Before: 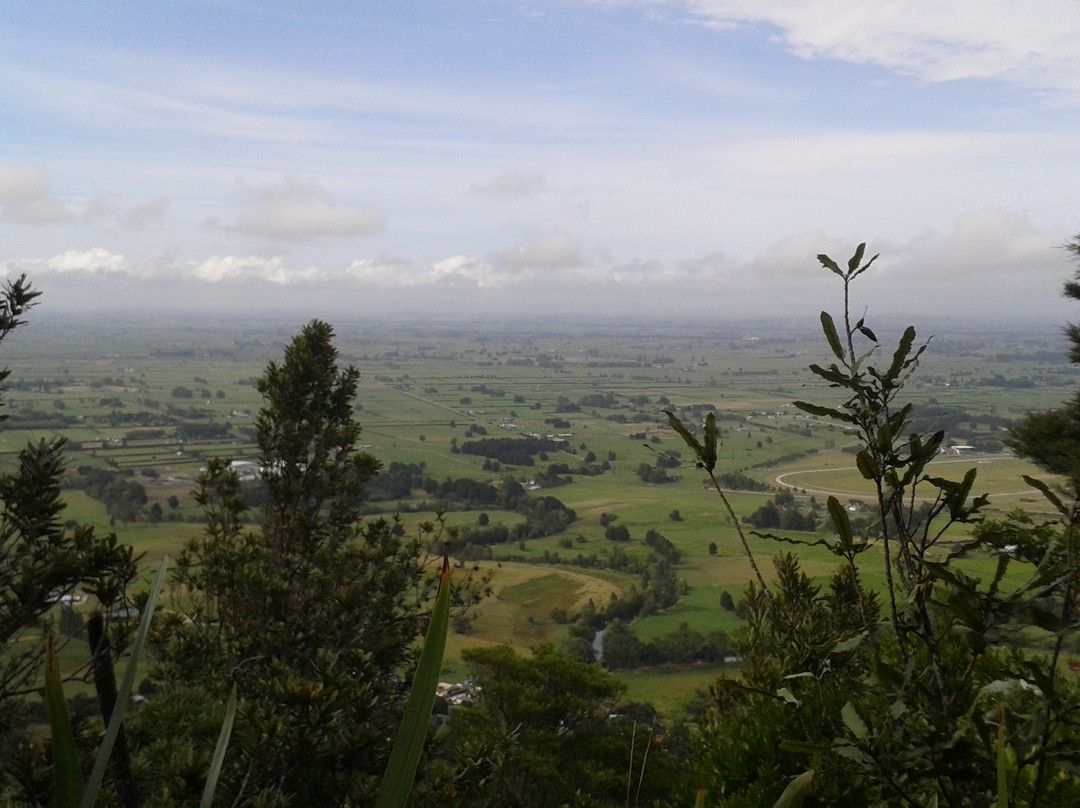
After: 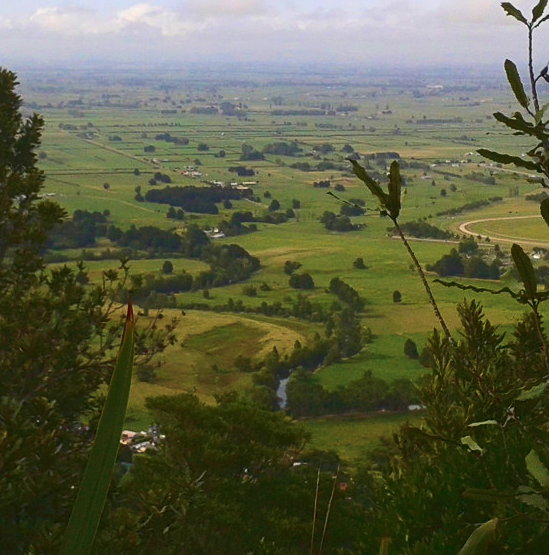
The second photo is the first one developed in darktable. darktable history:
crop and rotate: left 29.332%, top 31.302%, right 19.817%
velvia: strength 75%
tone curve: curves: ch0 [(0, 0) (0.003, 0.077) (0.011, 0.089) (0.025, 0.105) (0.044, 0.122) (0.069, 0.134) (0.1, 0.151) (0.136, 0.171) (0.177, 0.198) (0.224, 0.23) (0.277, 0.273) (0.335, 0.343) (0.399, 0.422) (0.468, 0.508) (0.543, 0.601) (0.623, 0.695) (0.709, 0.782) (0.801, 0.866) (0.898, 0.934) (1, 1)], color space Lab, linked channels, preserve colors none
sharpen: amount 0.203
